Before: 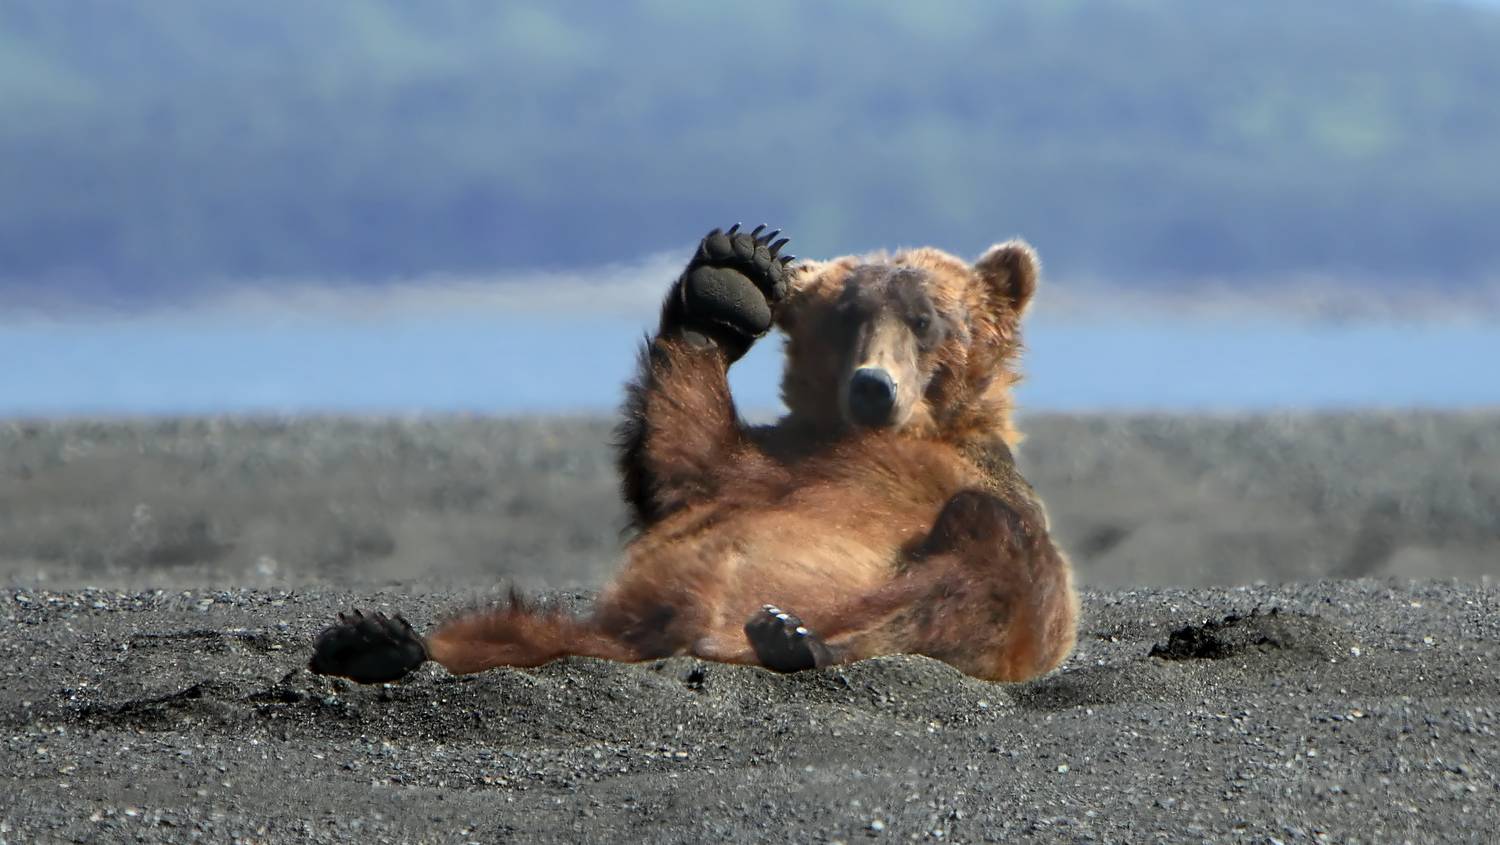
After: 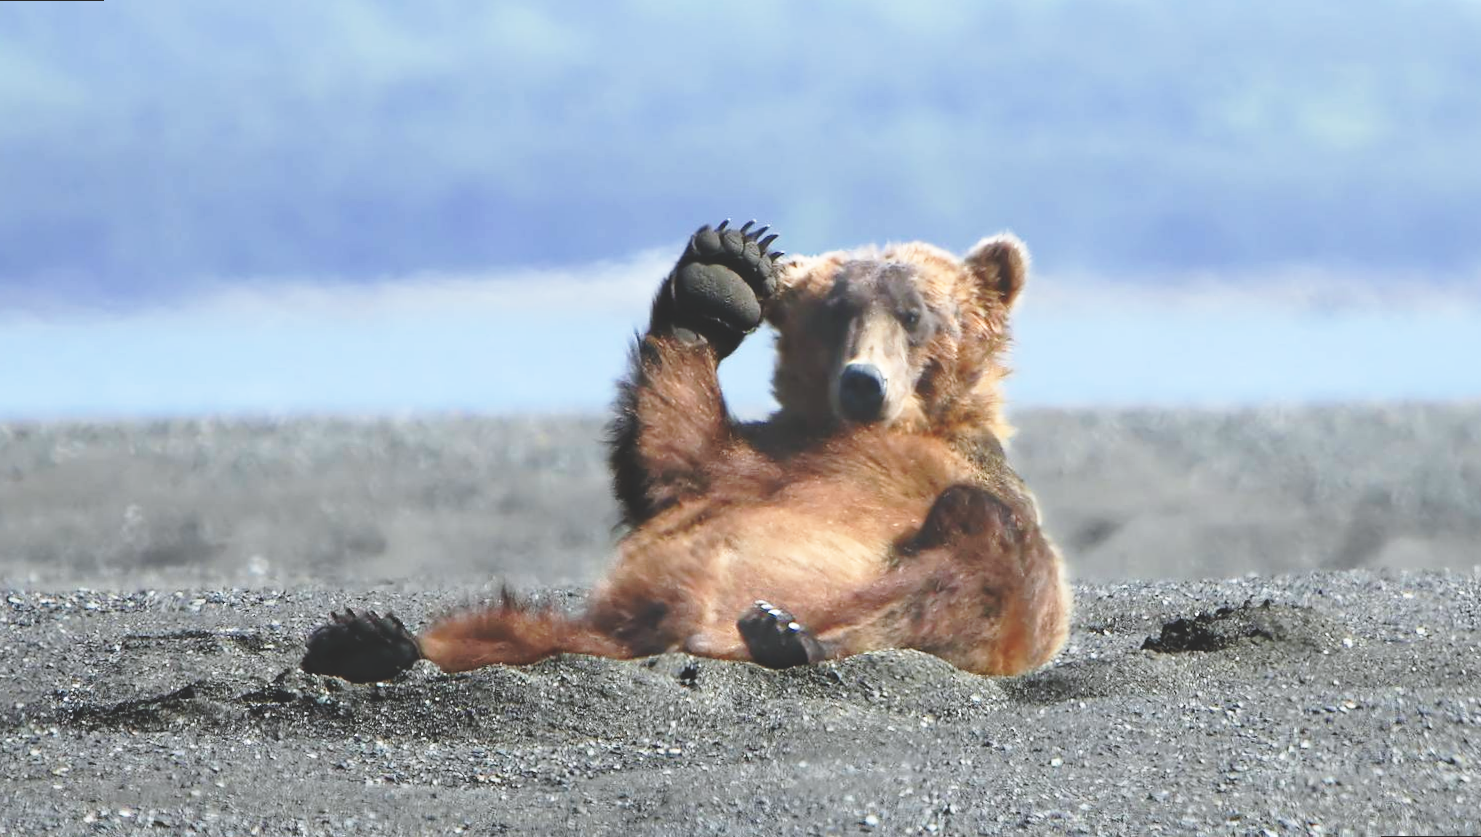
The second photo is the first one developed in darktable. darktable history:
base curve: curves: ch0 [(0, 0) (0.036, 0.037) (0.121, 0.228) (0.46, 0.76) (0.859, 0.983) (1, 1)], preserve colors none
white balance: red 0.983, blue 1.036
exposure: black level correction -0.028, compensate highlight preservation false
rotate and perspective: rotation -0.45°, automatic cropping original format, crop left 0.008, crop right 0.992, crop top 0.012, crop bottom 0.988
